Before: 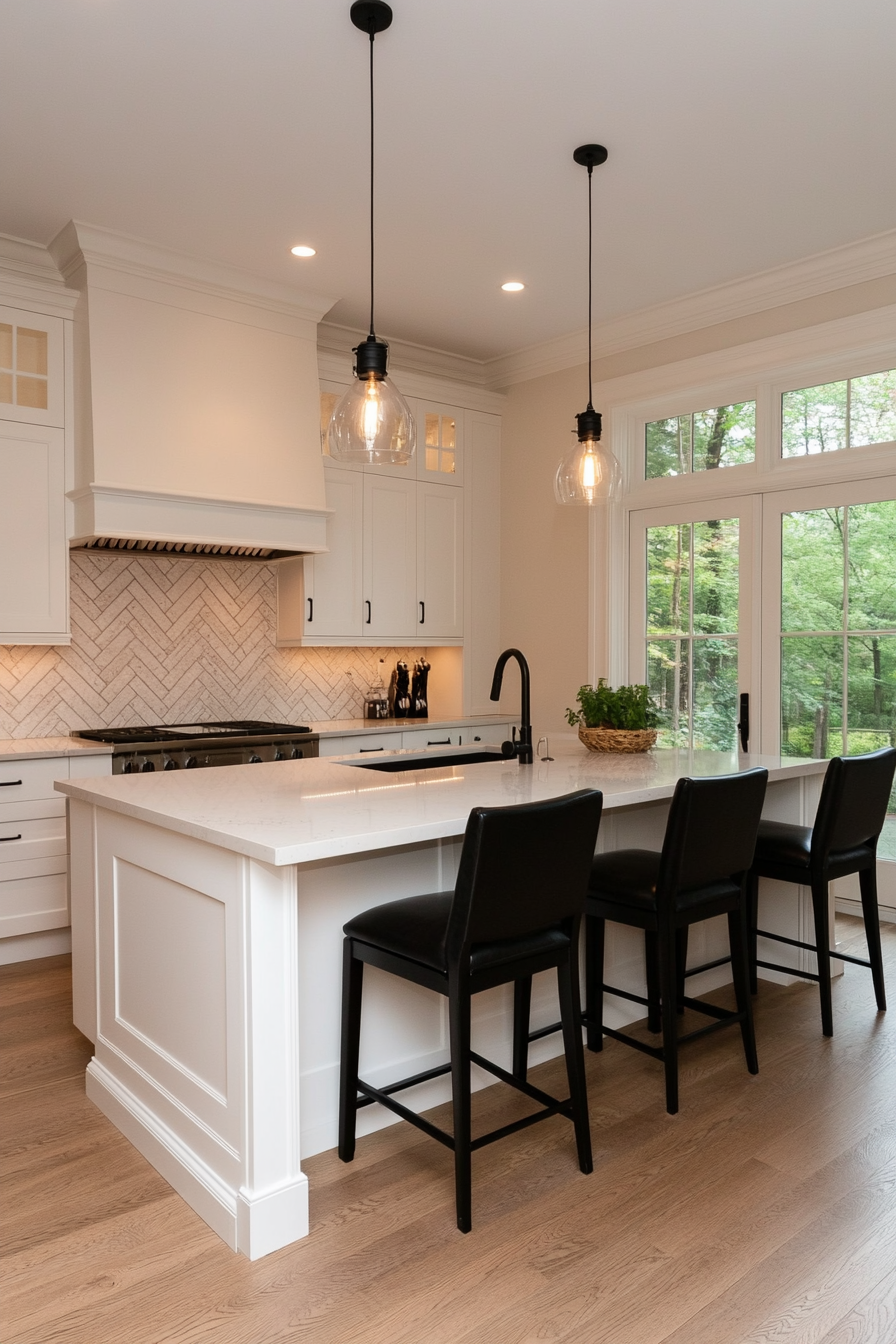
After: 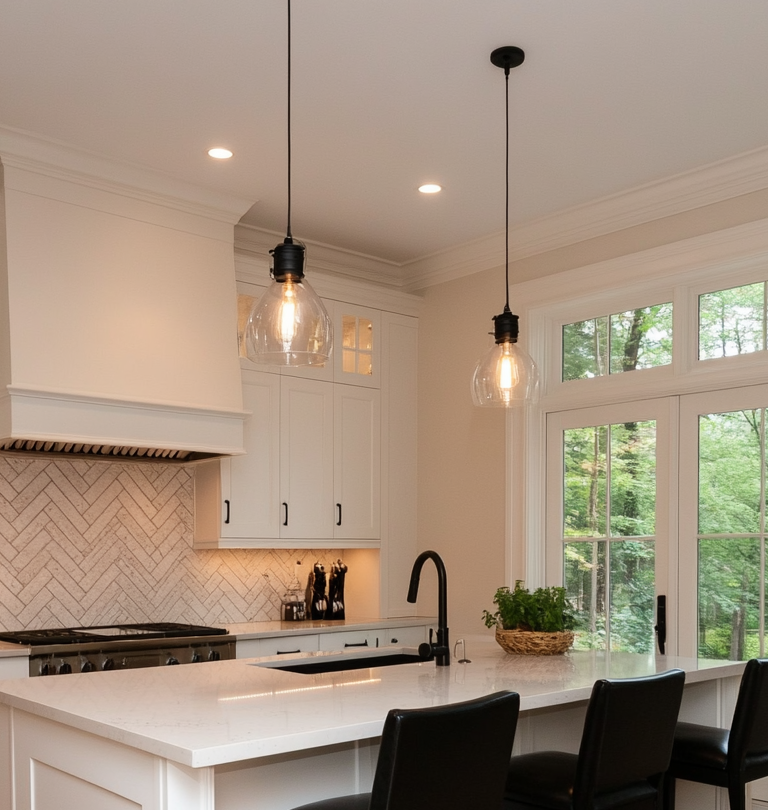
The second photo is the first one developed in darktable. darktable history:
crop and rotate: left 9.343%, top 7.319%, right 4.937%, bottom 32.358%
